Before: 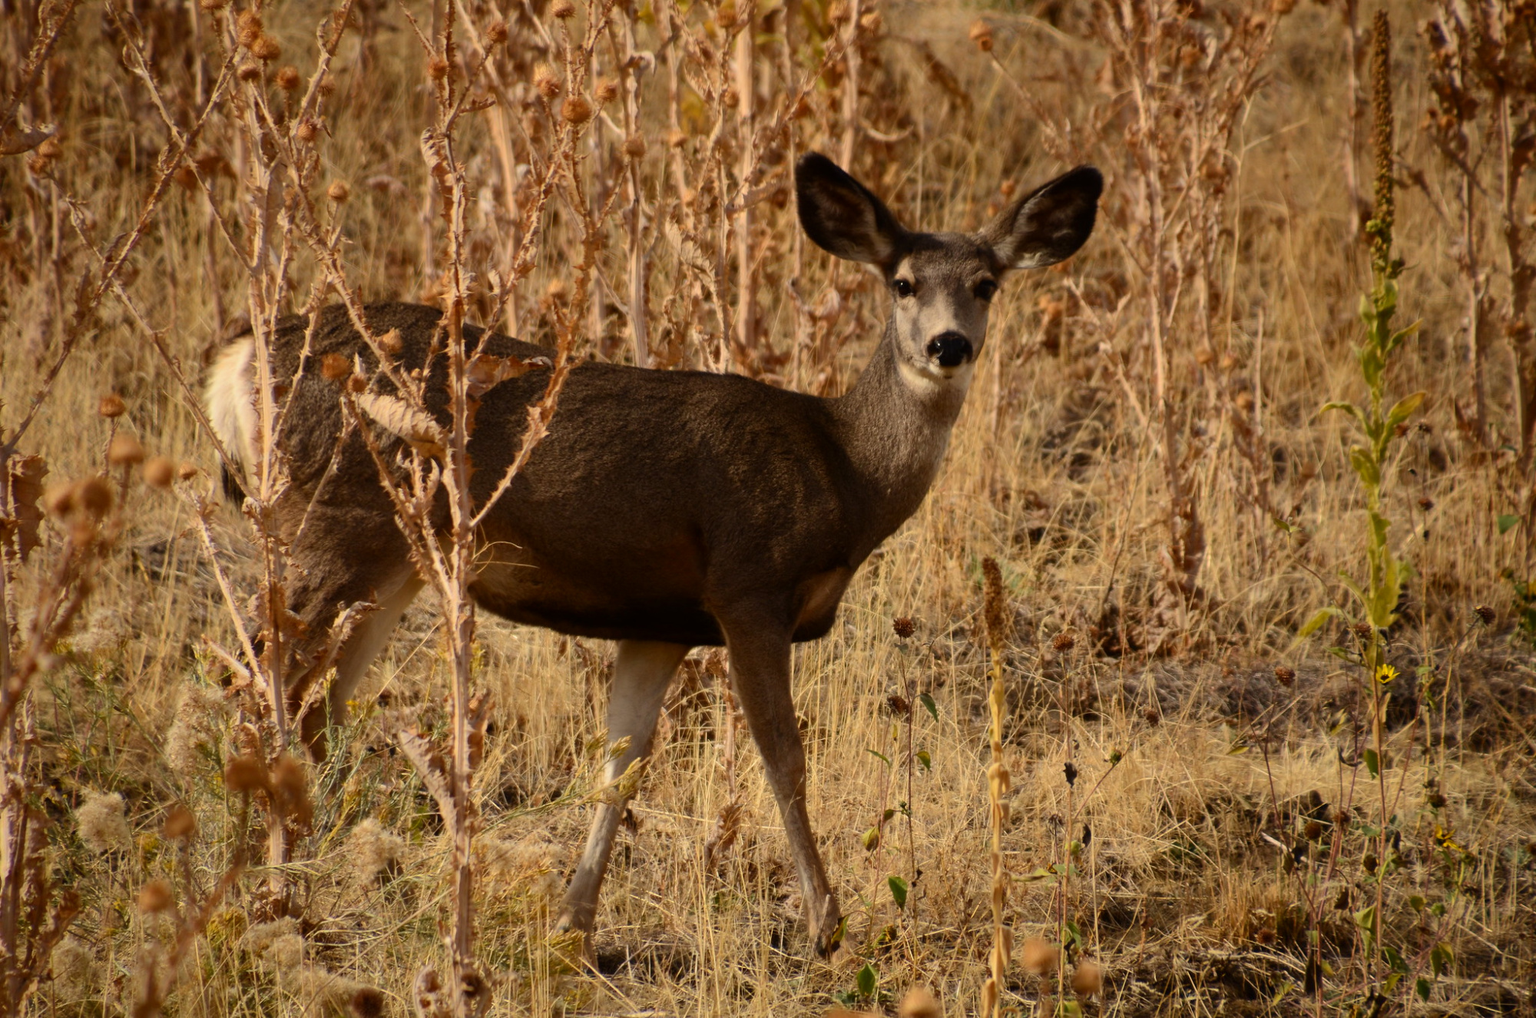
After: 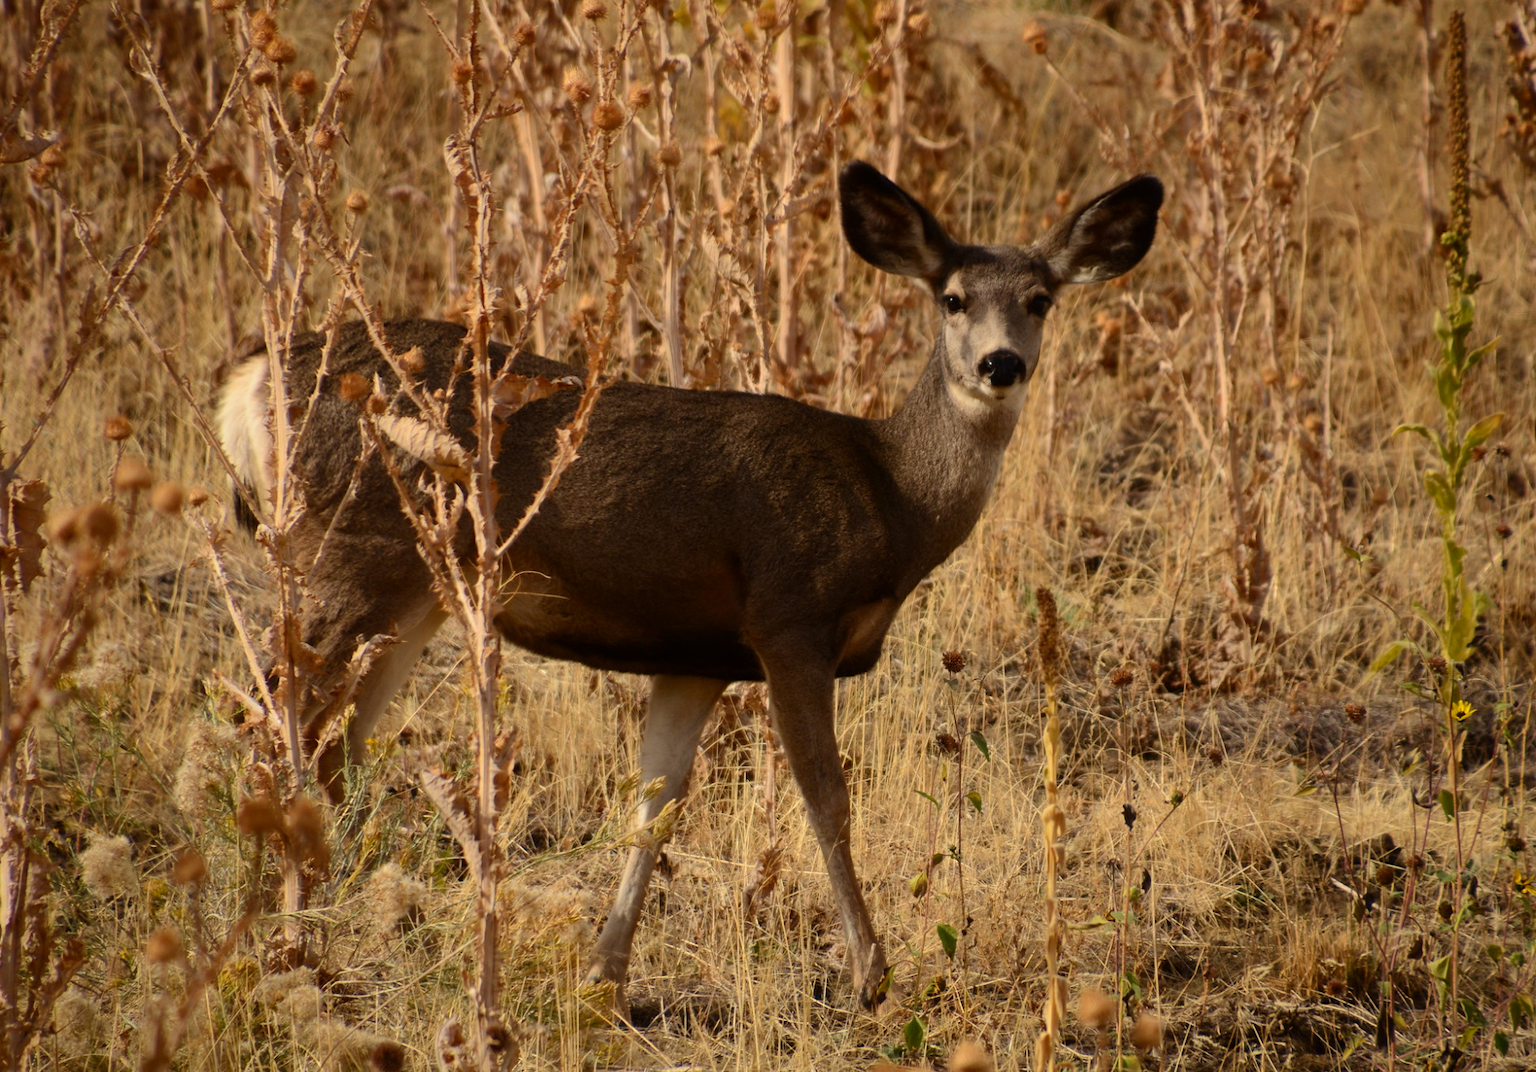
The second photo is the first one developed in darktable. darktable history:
crop and rotate: left 0%, right 5.164%
